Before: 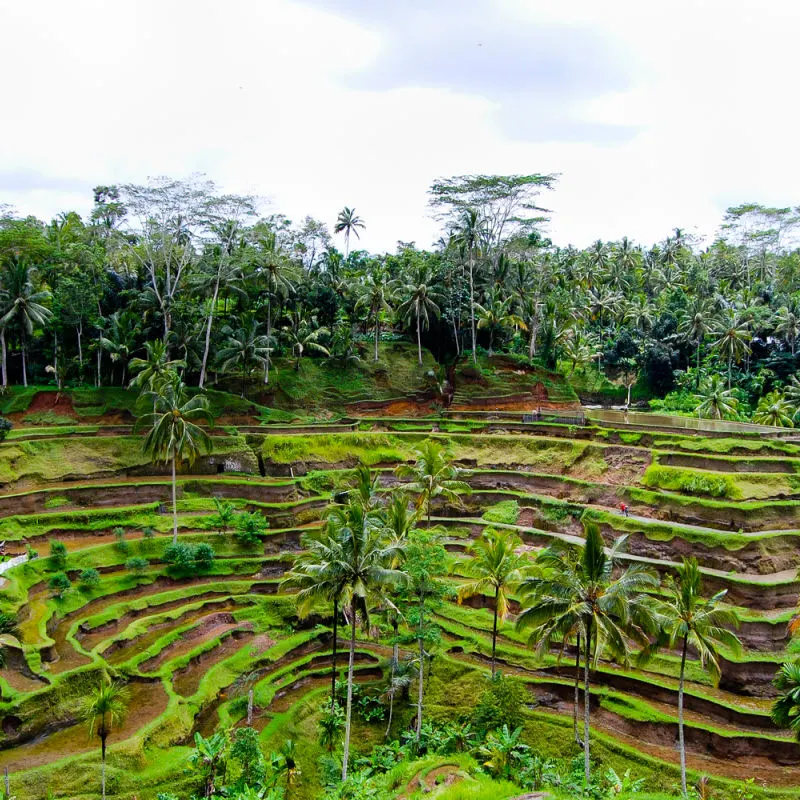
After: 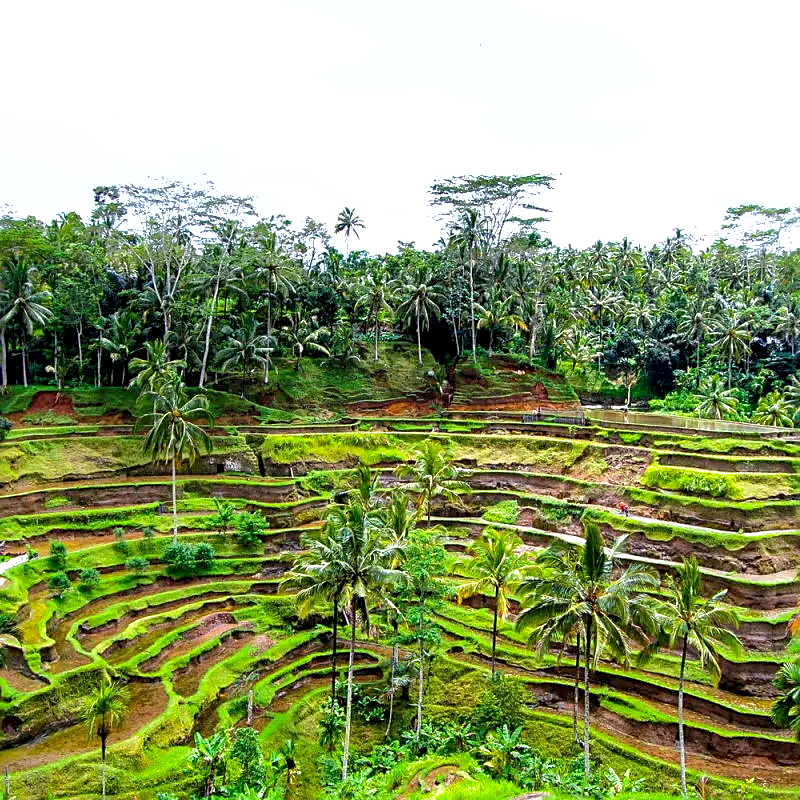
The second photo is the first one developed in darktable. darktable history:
exposure: black level correction 0, exposure 0.691 EV, compensate exposure bias true, compensate highlight preservation false
local contrast: highlights 23%, shadows 76%, midtone range 0.748
shadows and highlights: on, module defaults
sharpen: on, module defaults
